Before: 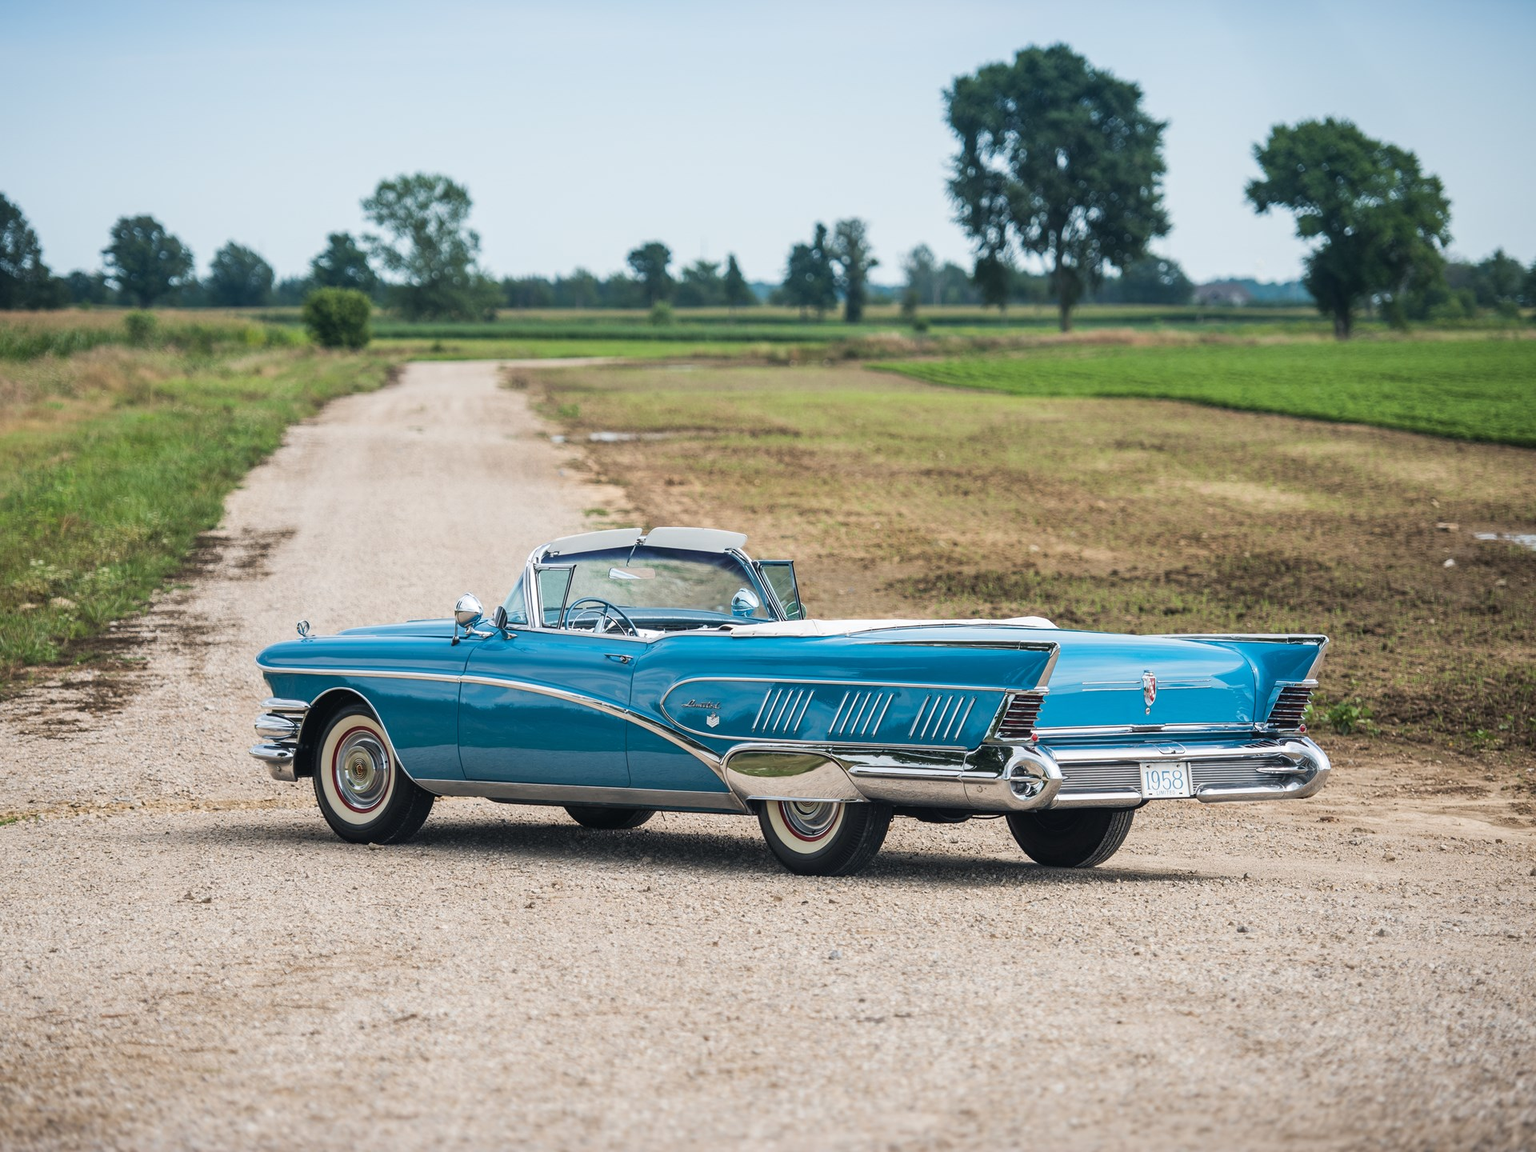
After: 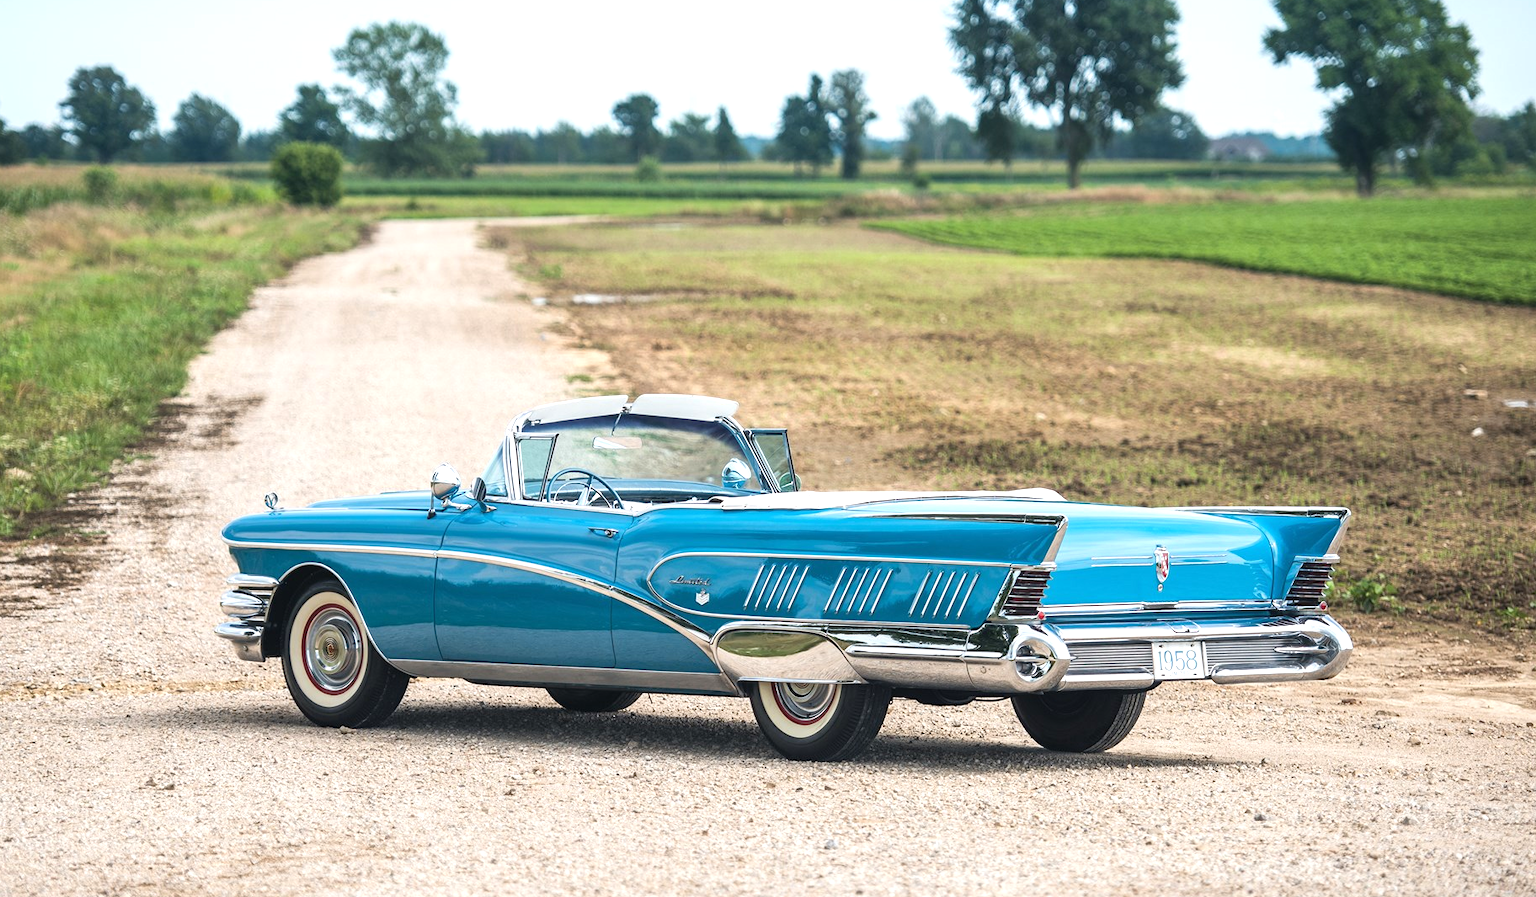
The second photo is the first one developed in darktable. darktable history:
crop and rotate: left 2.991%, top 13.302%, right 1.981%, bottom 12.636%
exposure: exposure 0.574 EV, compensate highlight preservation false
